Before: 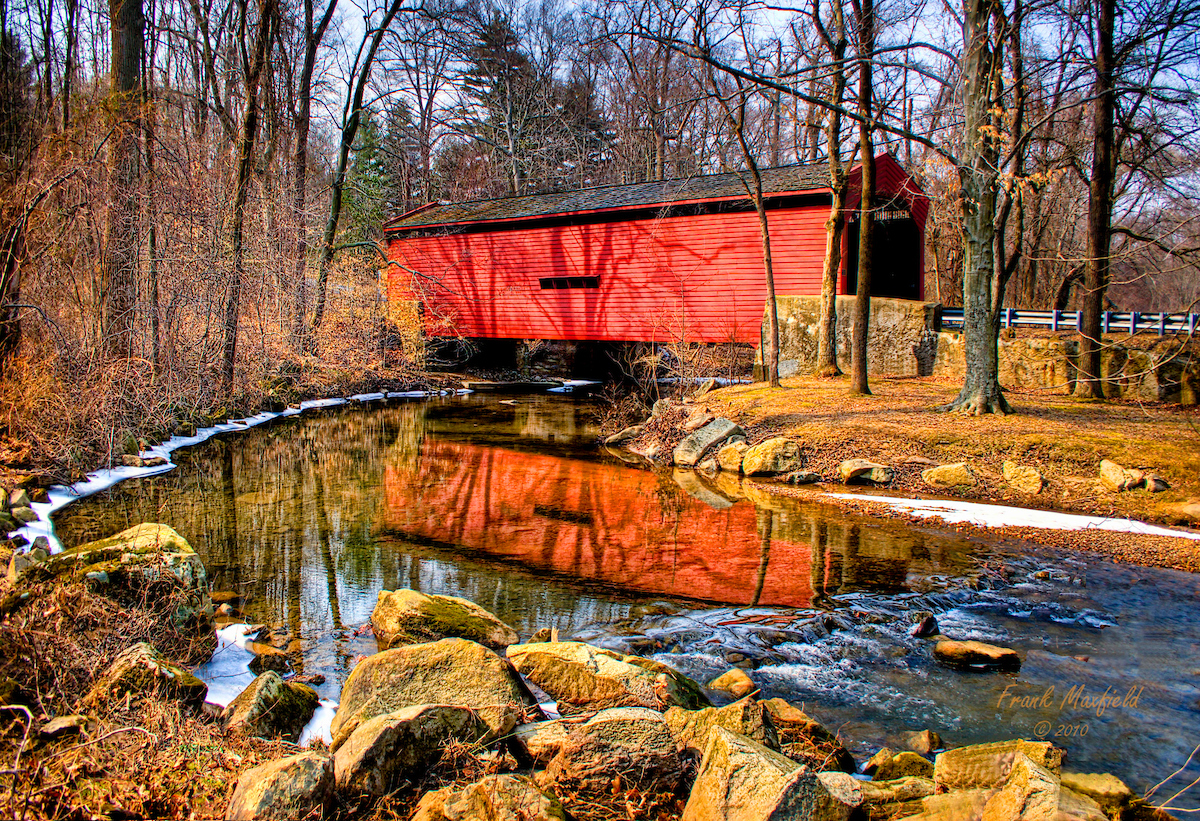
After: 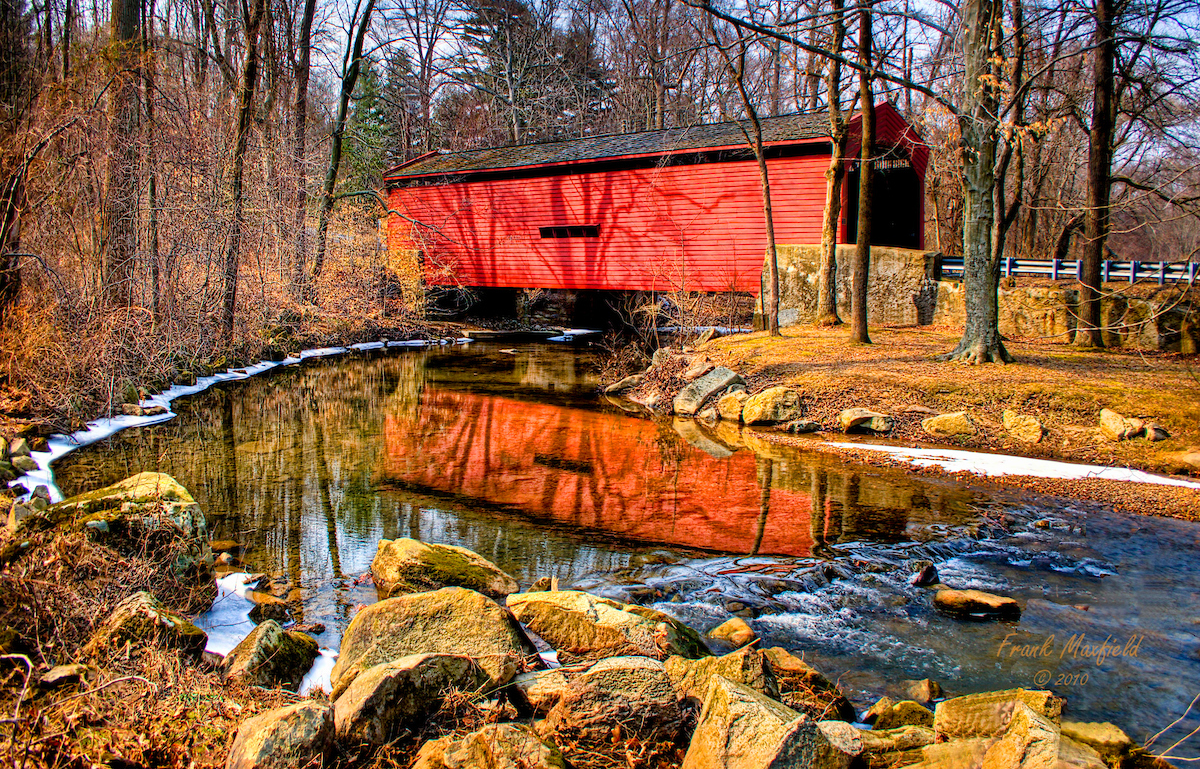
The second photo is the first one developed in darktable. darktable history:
shadows and highlights: shadows 5, soften with gaussian
crop and rotate: top 6.25%
